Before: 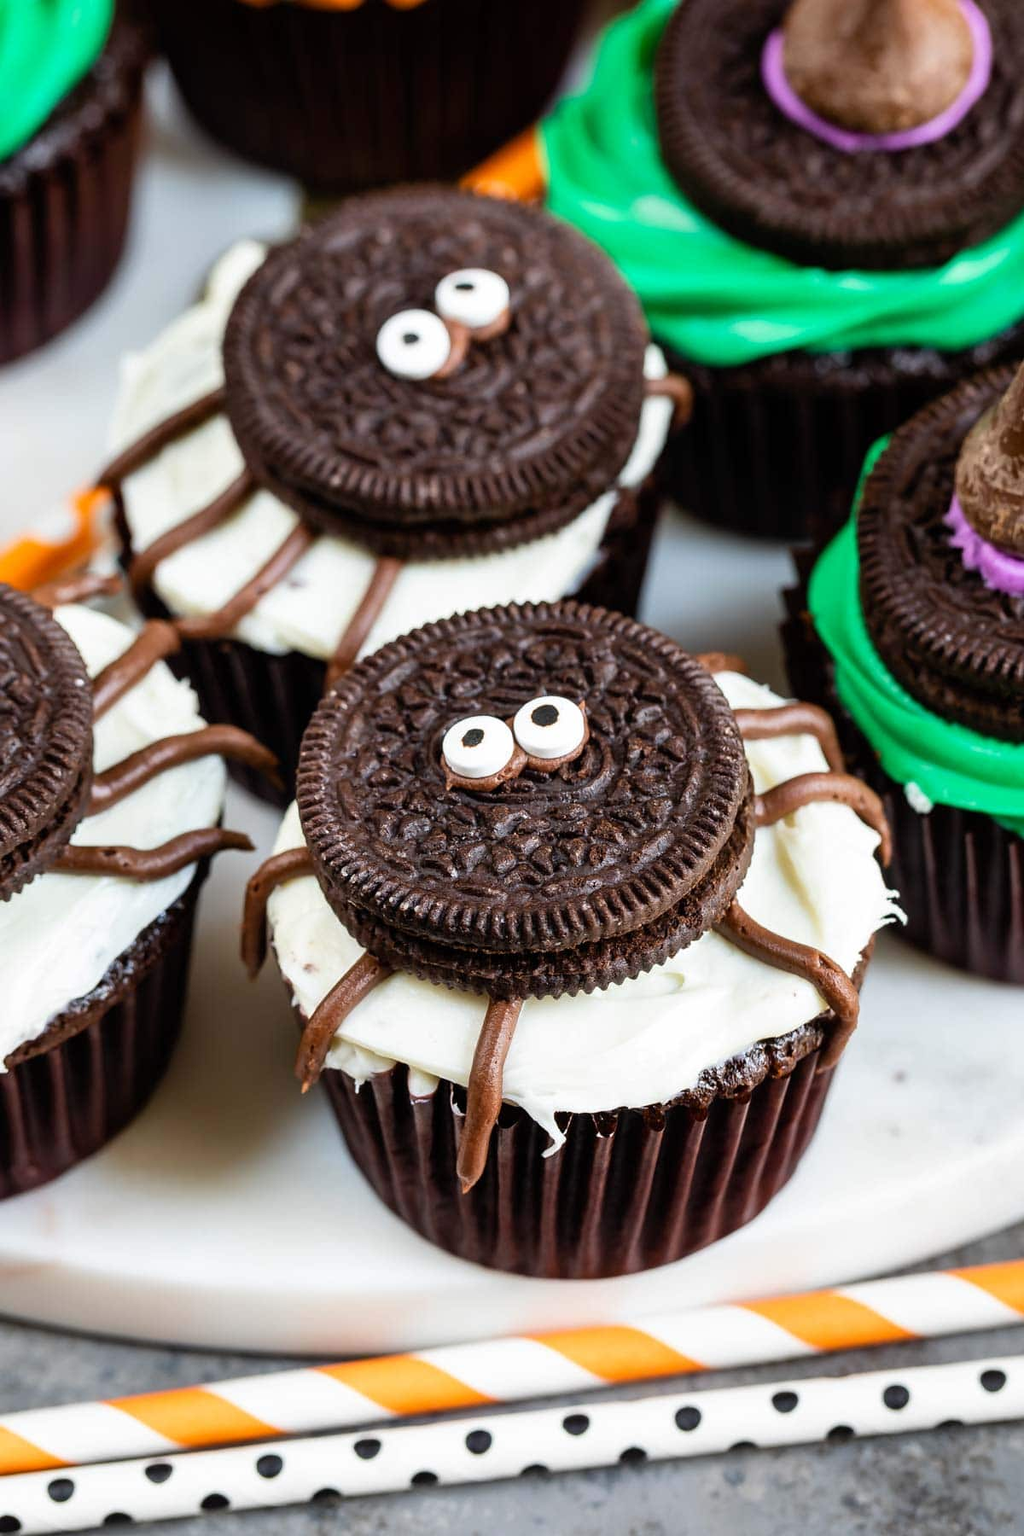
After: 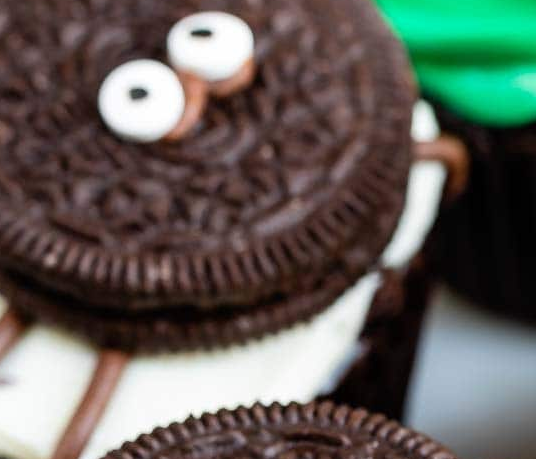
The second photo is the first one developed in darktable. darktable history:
crop: left 28.635%, top 16.848%, right 26.62%, bottom 57.636%
